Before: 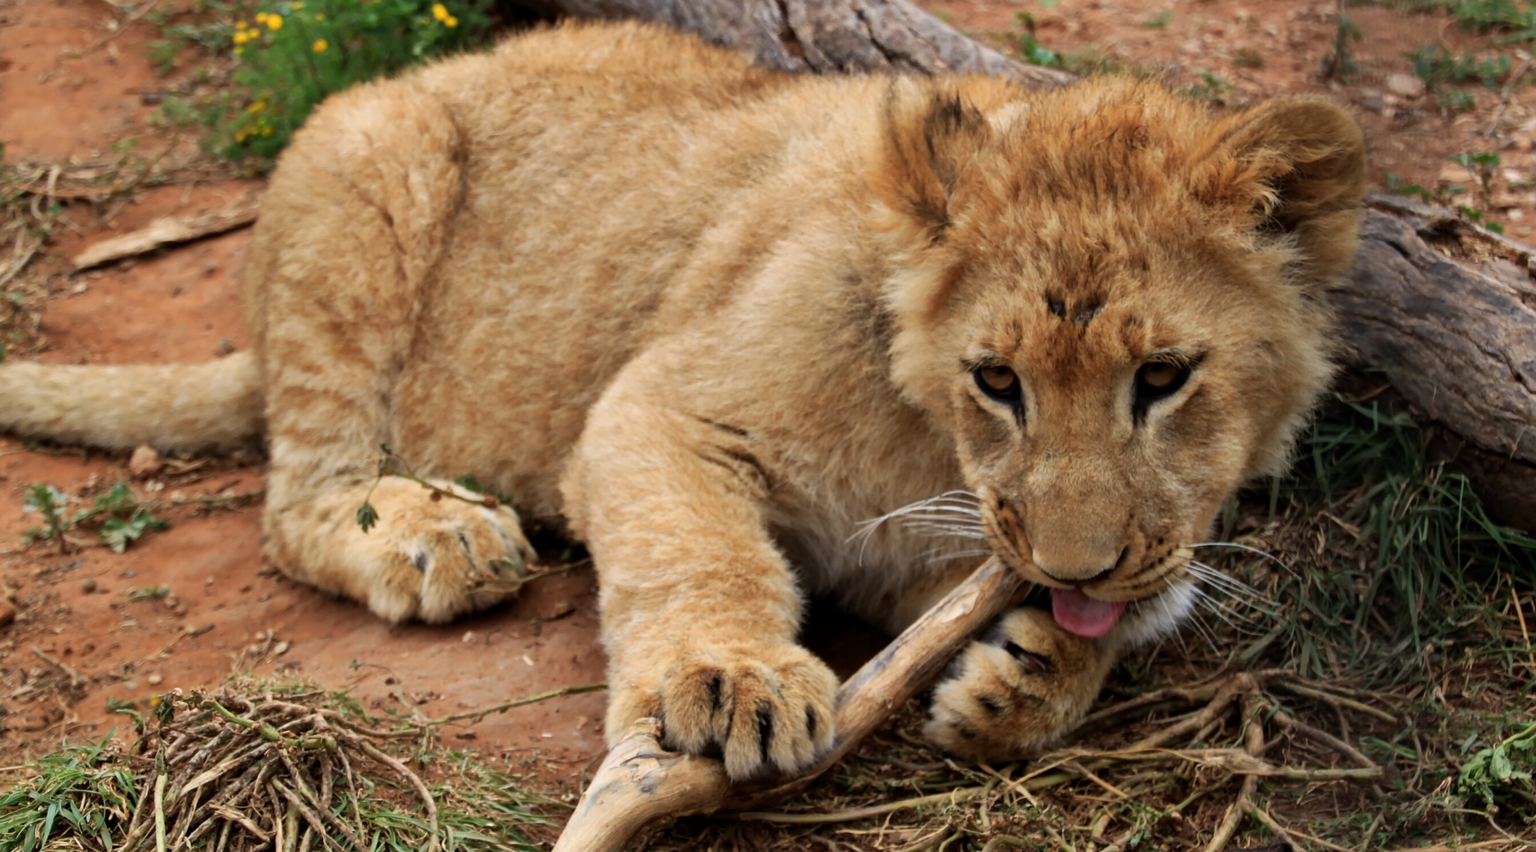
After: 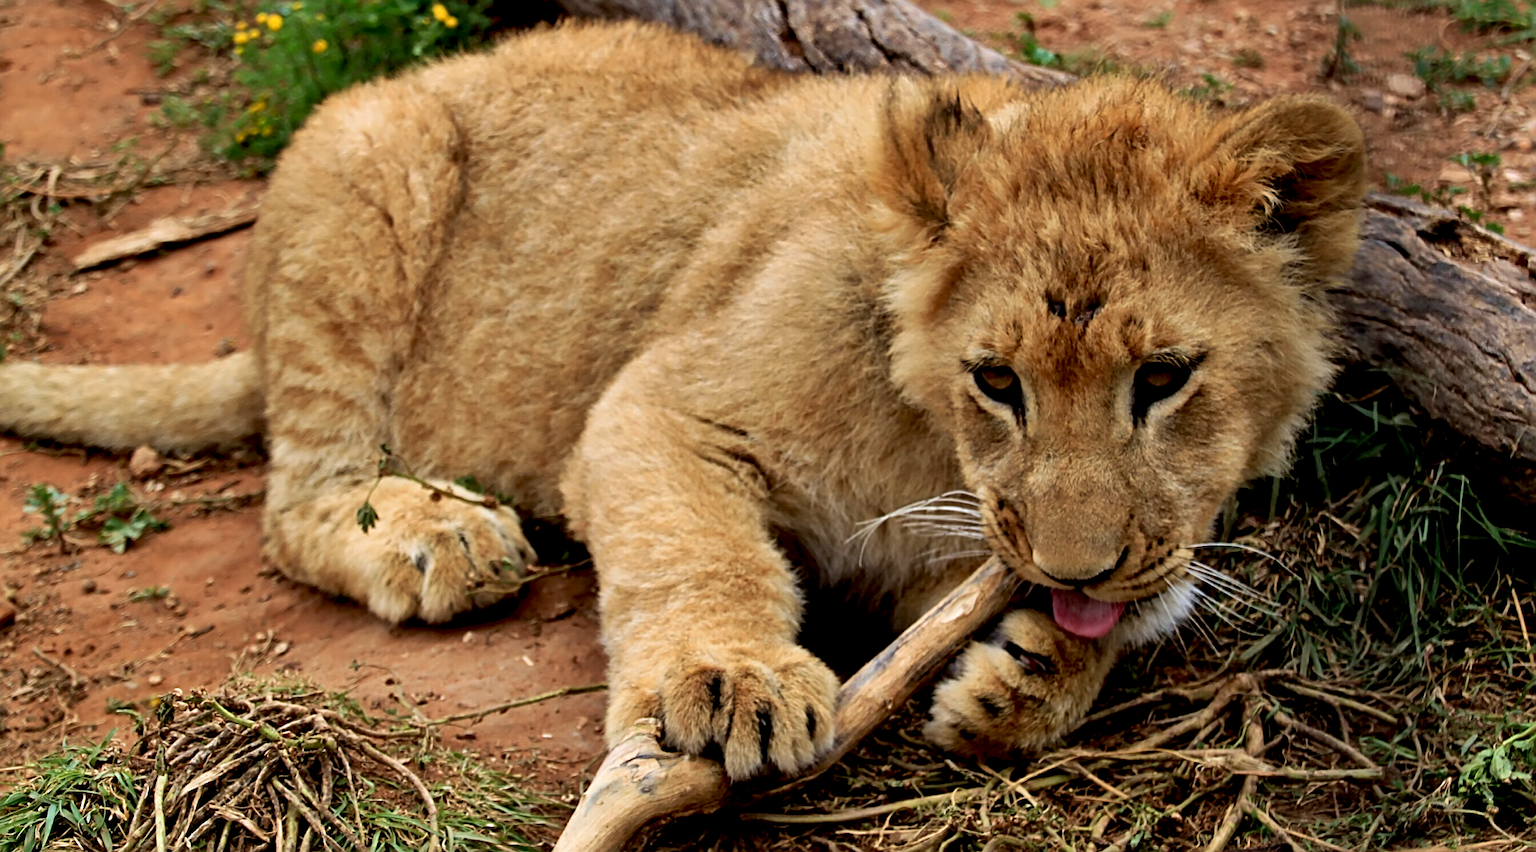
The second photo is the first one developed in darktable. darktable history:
velvia: on, module defaults
exposure: black level correction 0.011, compensate highlight preservation false
sharpen: radius 2.756
contrast equalizer: octaves 7, y [[0.6 ×6], [0.55 ×6], [0 ×6], [0 ×6], [0 ×6]], mix 0.165
color correction: highlights b* 0.012
shadows and highlights: radius 107.6, shadows 23.76, highlights -59.59, low approximation 0.01, soften with gaussian
